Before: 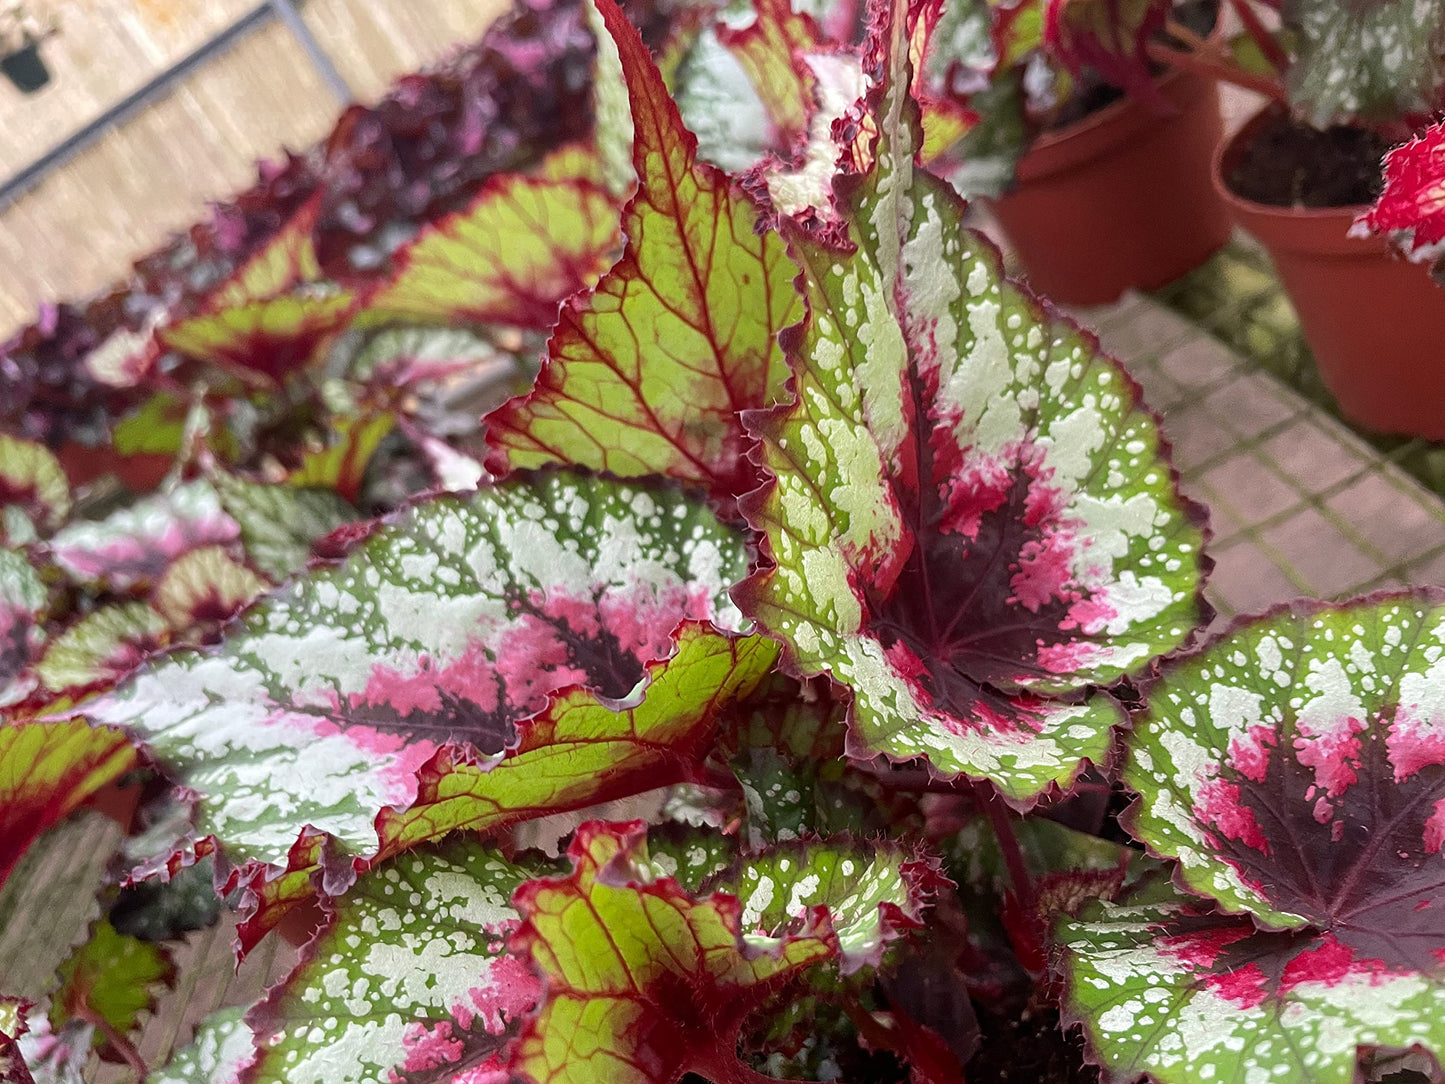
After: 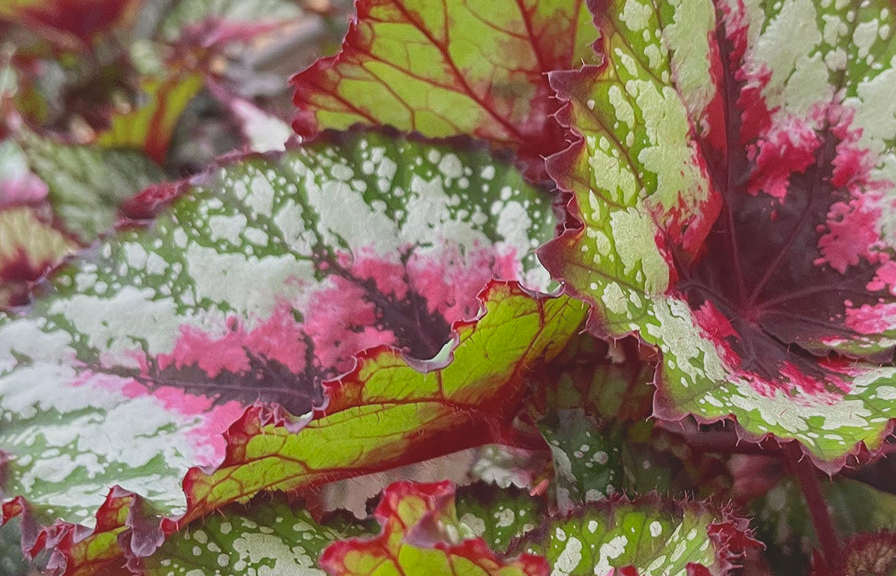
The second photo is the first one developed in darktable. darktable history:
contrast brightness saturation: contrast -0.28
tone equalizer: on, module defaults
crop: left 13.312%, top 31.28%, right 24.627%, bottom 15.582%
local contrast: mode bilateral grid, contrast 20, coarseness 50, detail 120%, midtone range 0.2
